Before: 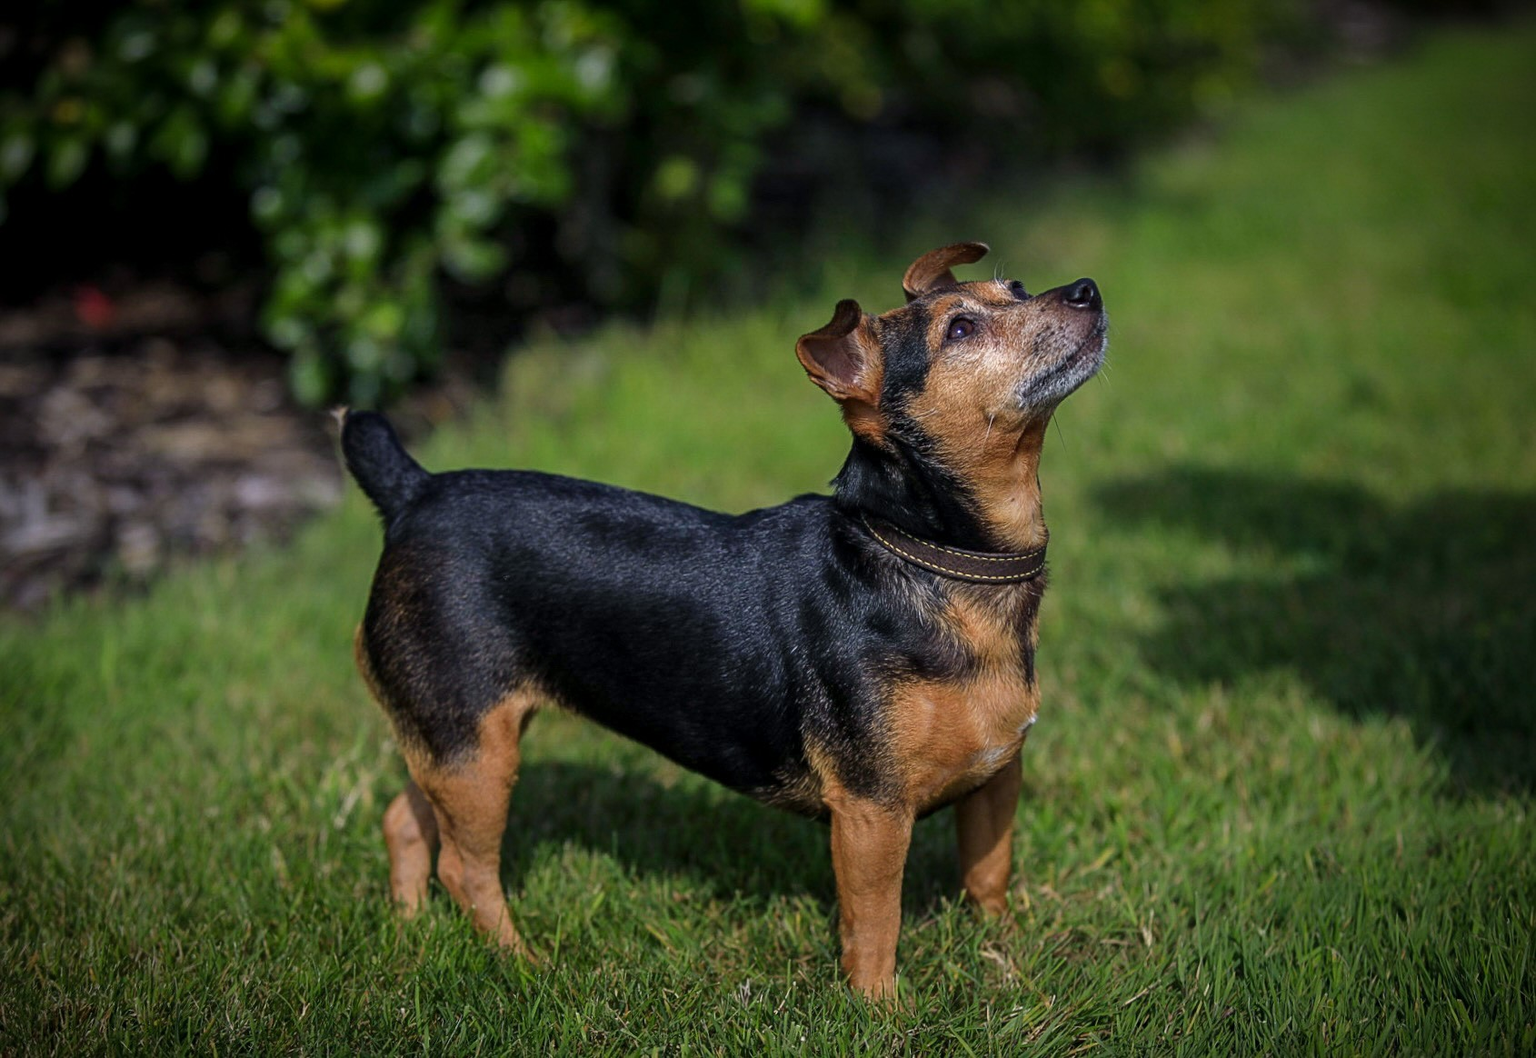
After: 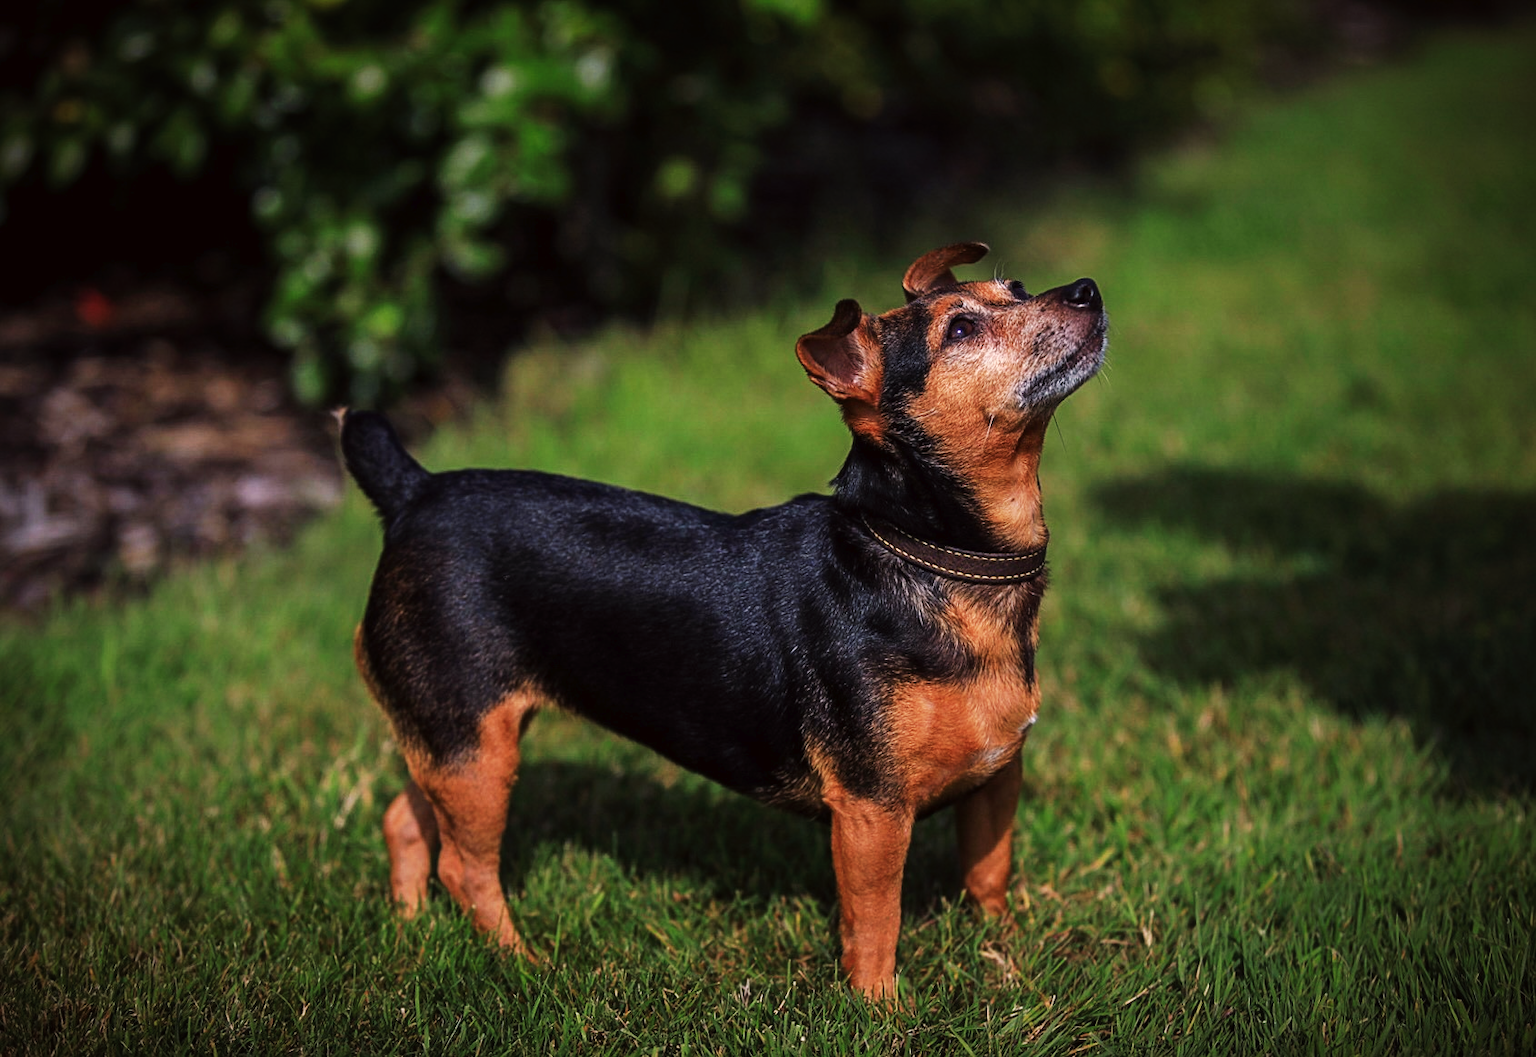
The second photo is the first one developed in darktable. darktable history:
tone curve: curves: ch0 [(0, 0) (0.003, 0.009) (0.011, 0.013) (0.025, 0.019) (0.044, 0.029) (0.069, 0.04) (0.1, 0.053) (0.136, 0.08) (0.177, 0.114) (0.224, 0.151) (0.277, 0.207) (0.335, 0.267) (0.399, 0.35) (0.468, 0.442) (0.543, 0.545) (0.623, 0.656) (0.709, 0.752) (0.801, 0.843) (0.898, 0.932) (1, 1)], preserve colors none
color look up table: target L [89.64, 91.02, 88.43, 88.61, 84.8, 73, 58.71, 57.59, 51.38, 40.83, 200.01, 83.45, 83.54, 74.97, 72.92, 66.51, 57, 59.99, 54.51, 45.47, 47.76, 31.35, 39.06, 28.32, 76.01, 78.85, 62.26, 63.58, 64.01, 55.85, 58.63, 55.44, 50.98, 43.61, 41.24, 48.9, 37.3, 42.44, 27.14, 15.29, 18.35, 12.68, 88.62, 79.67, 70.43, 60.03, 54.14, 47.1, 3.908], target a [-36.63, -10.16, -52.32, -20.43, -78.15, -60.63, -21.89, -37.51, -37.62, -12.46, 0, 8.085, 10.03, 29.54, 22.89, 18.06, 59.01, 16.51, 64.23, 43.59, 56.29, 11.67, 47.3, 38.92, 36.18, 19.18, 64.55, 8.226, 56.06, 68.2, 75.84, 55.97, 30.23, 4.32, 27.61, 59.51, 7.402, 53.88, 38.29, 11.87, 33.53, 22.15, -48.42, -41.95, -25.77, -11.55, -16.69, -22.75, -0.989], target b [57.33, 67.27, 23.45, 9.518, 68.28, 57.01, 41.73, 23.4, 36.58, 31.01, 0, 46.3, 12.29, 20.49, 59.79, 32.29, 26.1, 48.08, 54.88, 47.6, 51.07, 14.94, 32.62, 39.41, -10.65, -16.97, -26.5, -39.93, -24.72, -0.662, -40.3, 4.858, 4.922, -44.31, -73.35, -2.578, -16.97, -39.28, -49.54, -30.89, -12.08, 2.968, -9.265, -25.14, -38.69, -4.021, -22.21, -4.826, -1.148], num patches 49
